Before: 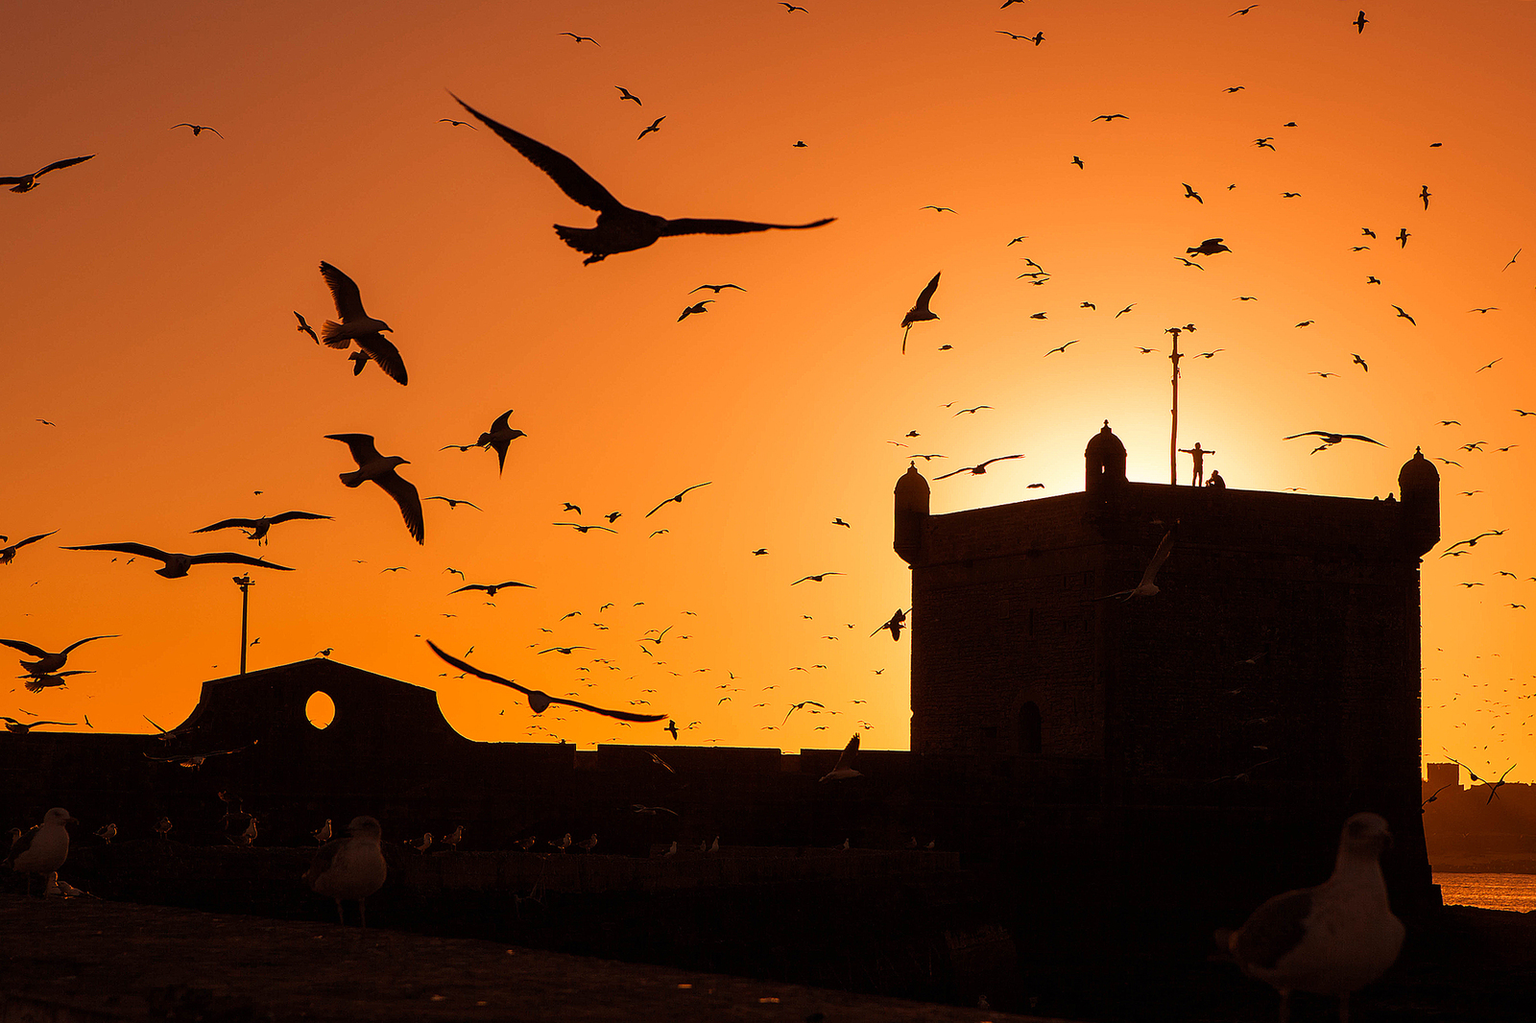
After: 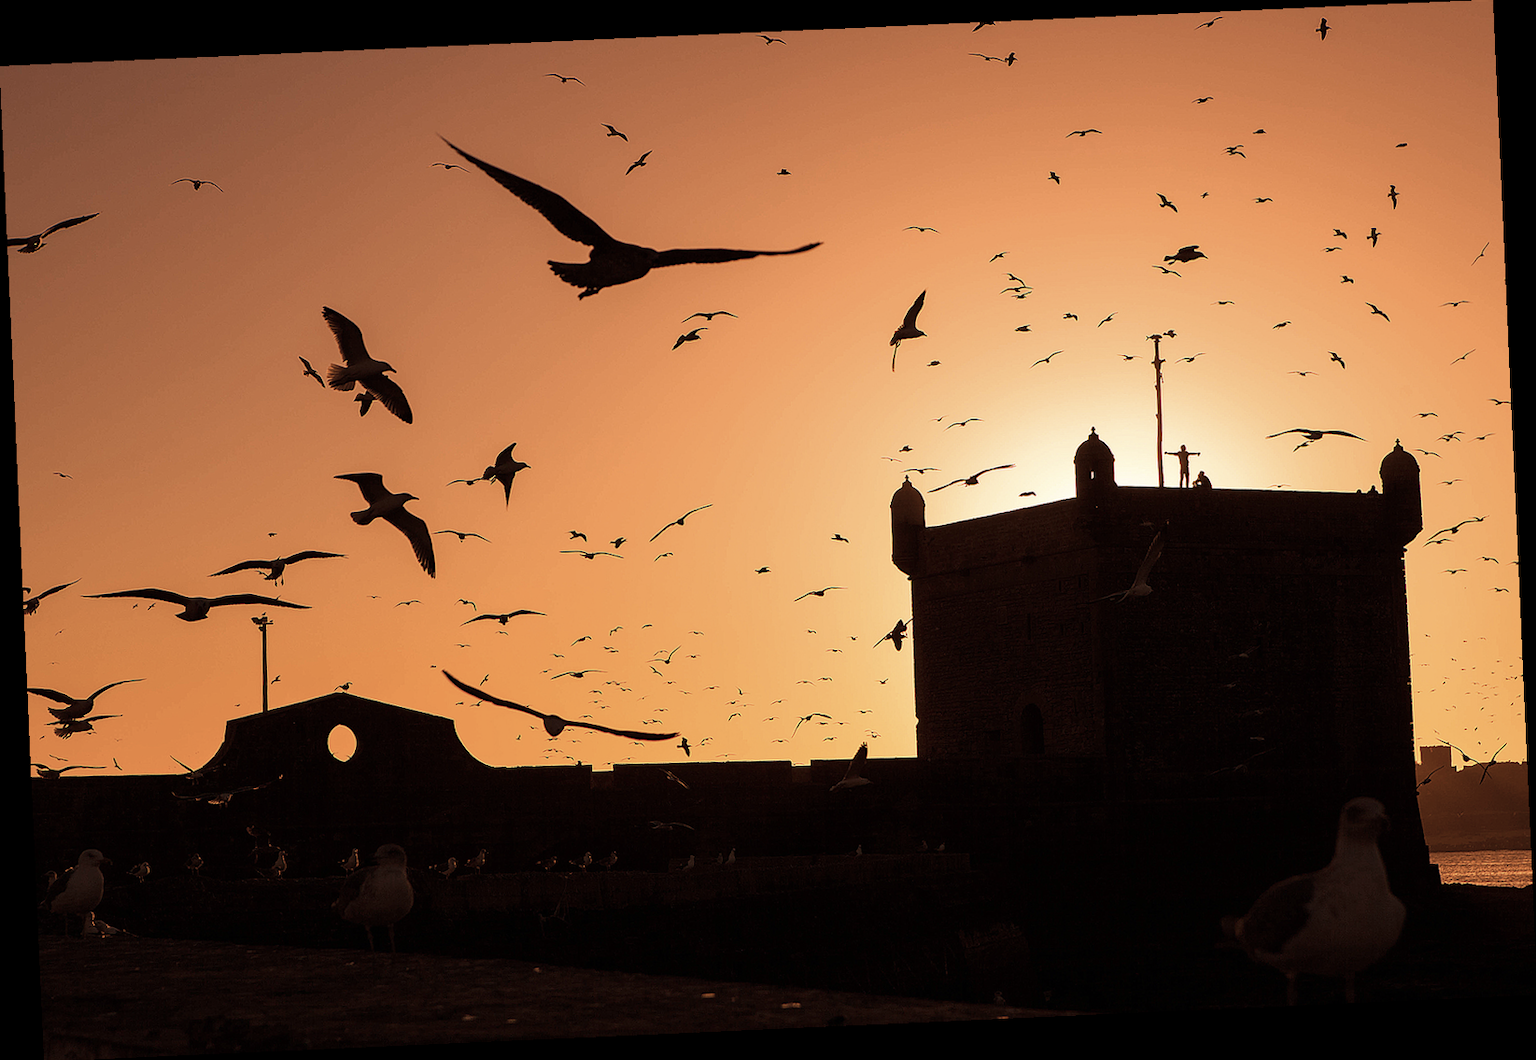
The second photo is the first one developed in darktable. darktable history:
contrast brightness saturation: contrast 0.1, saturation -0.36
rotate and perspective: rotation -2.56°, automatic cropping off
